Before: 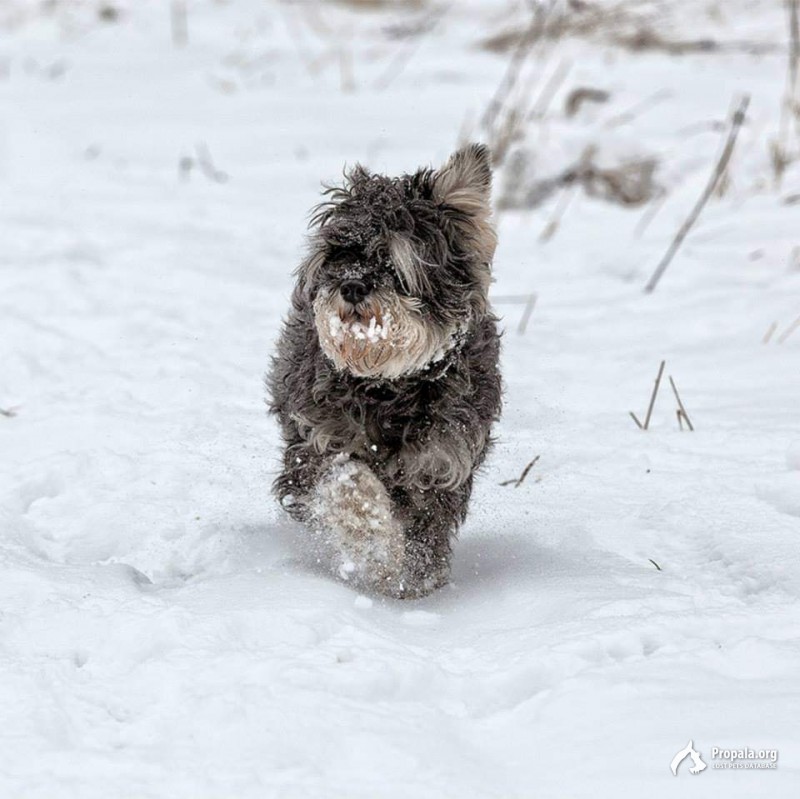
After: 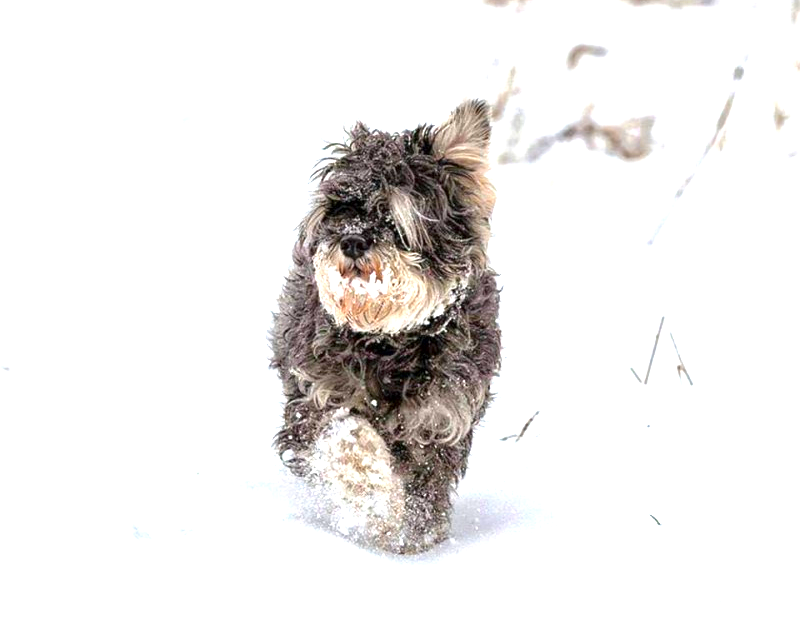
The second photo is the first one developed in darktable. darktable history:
exposure: exposure 1.15 EV, compensate highlight preservation false
local contrast: mode bilateral grid, contrast 20, coarseness 50, detail 120%, midtone range 0.2
contrast brightness saturation: saturation 0.5
crop and rotate: top 5.667%, bottom 14.937%
